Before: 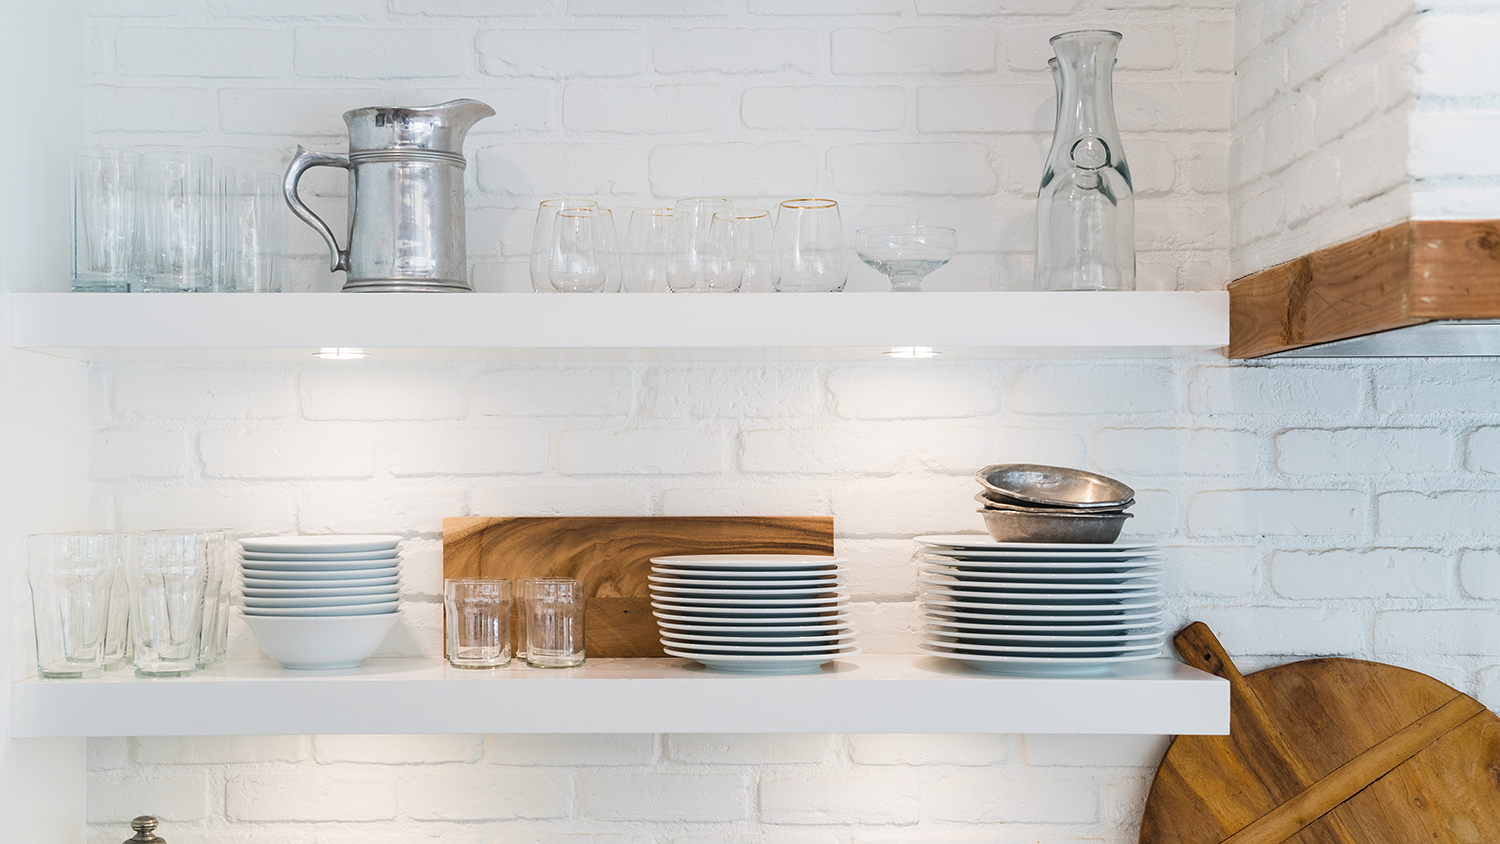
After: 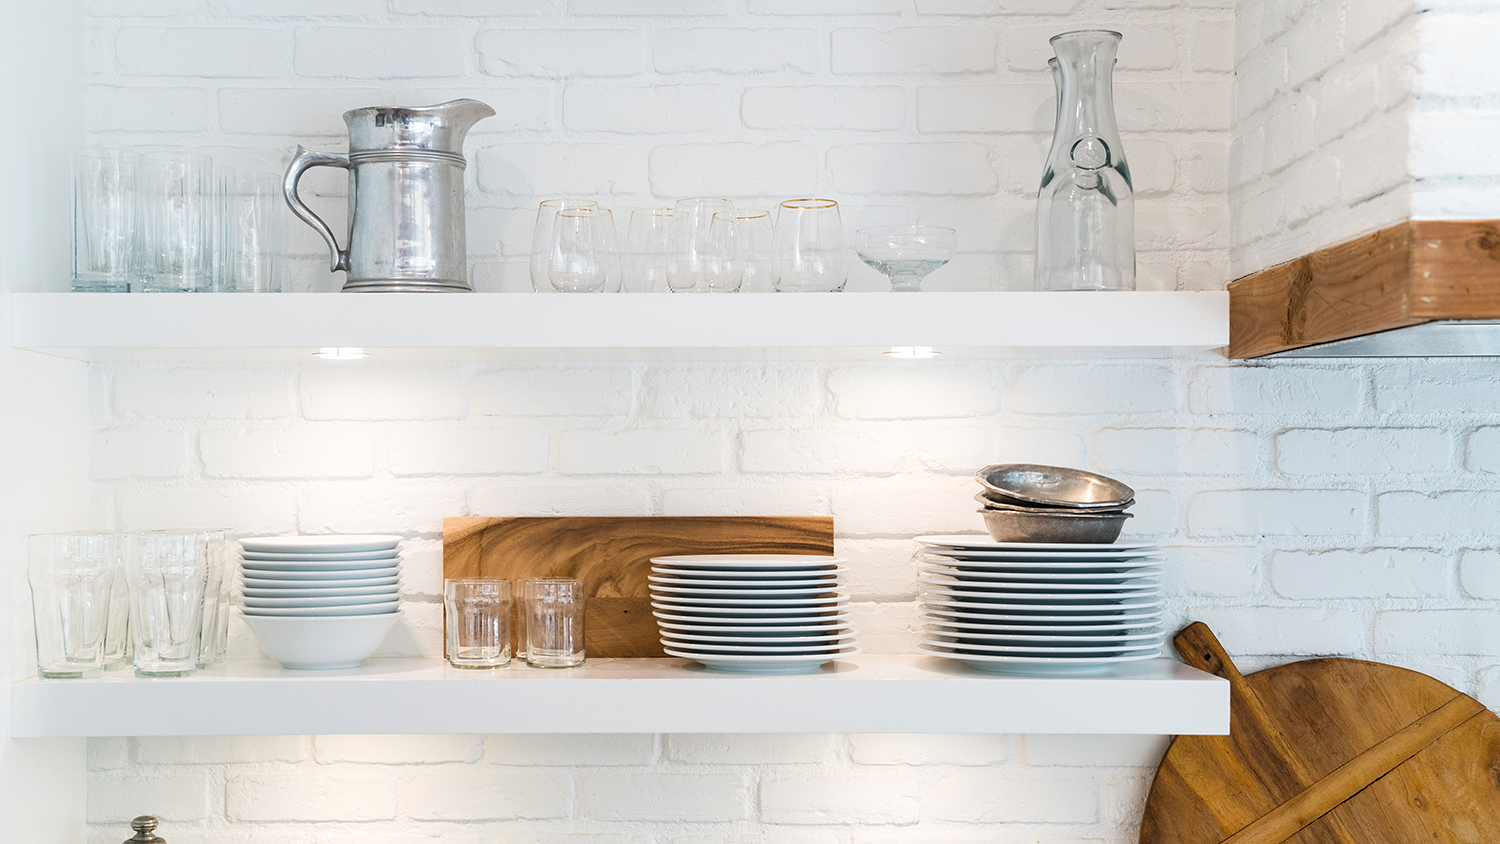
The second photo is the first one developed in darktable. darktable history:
exposure: black level correction 0.002, exposure 0.145 EV, compensate highlight preservation false
